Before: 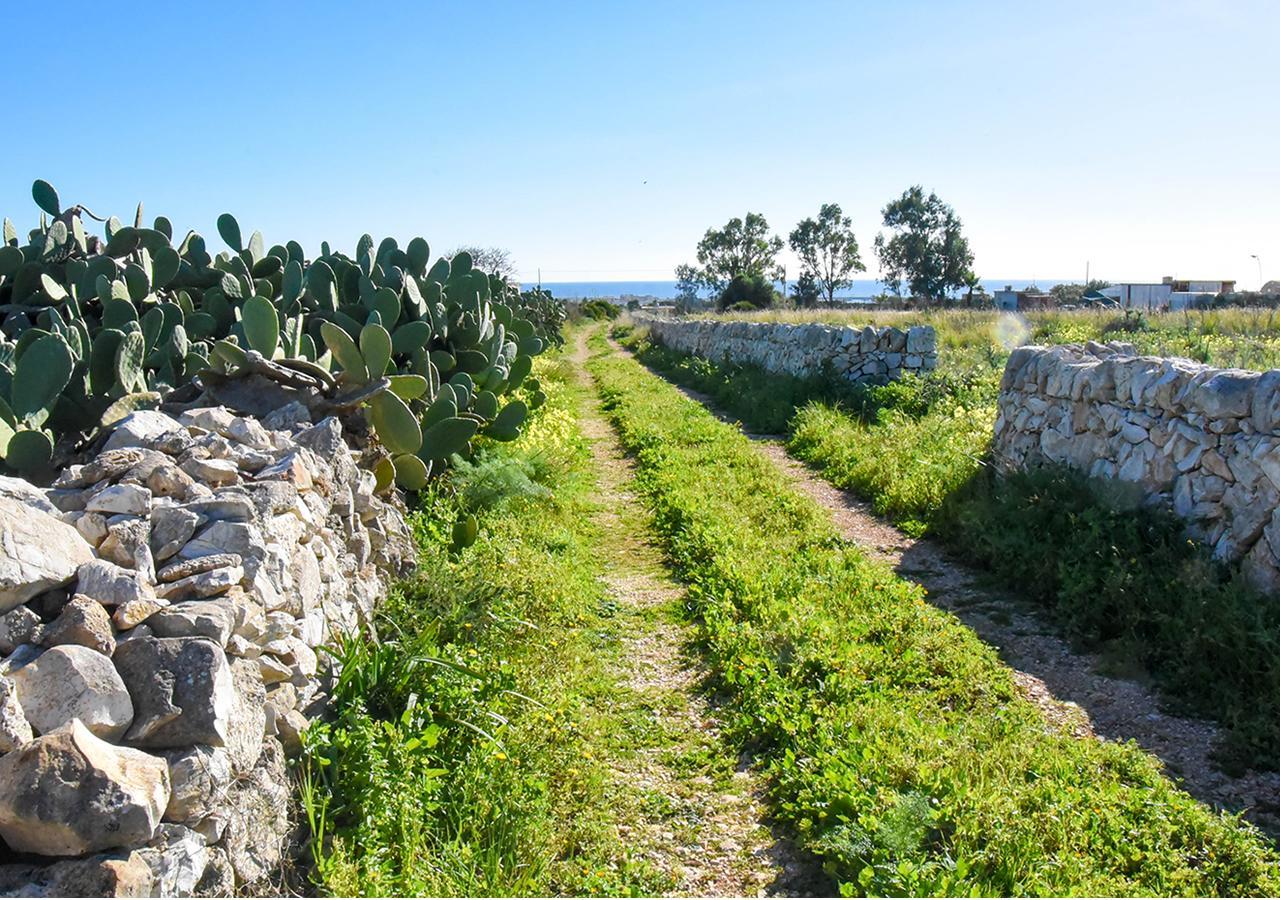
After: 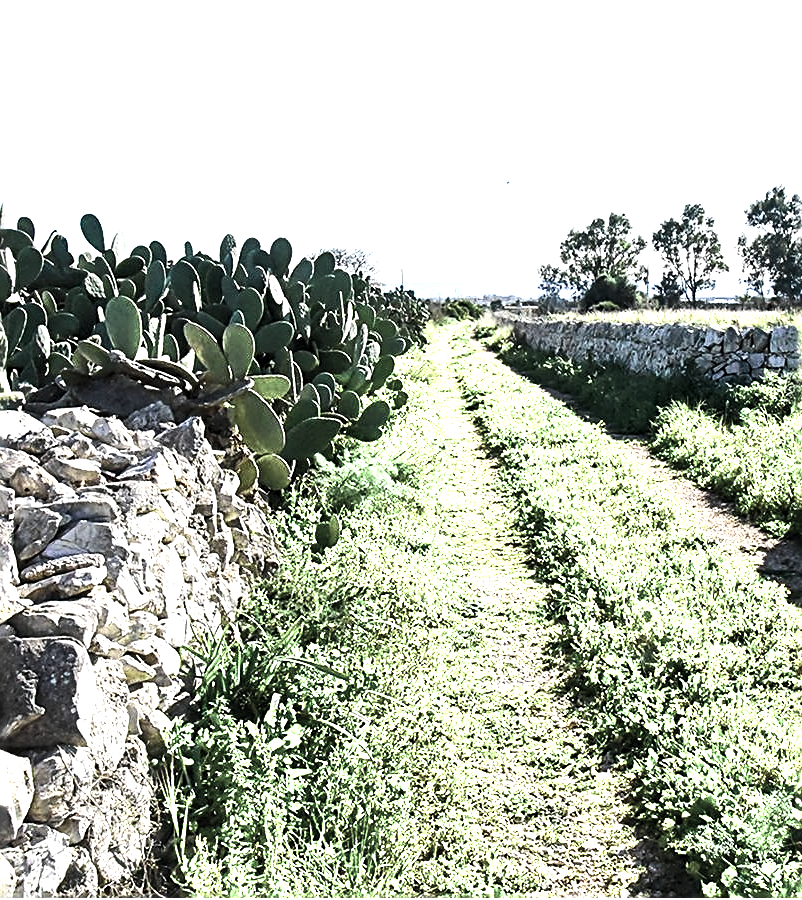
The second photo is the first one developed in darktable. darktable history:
sharpen: radius 2.597, amount 0.701
color zones: curves: ch0 [(0.25, 0.667) (0.758, 0.368)]; ch1 [(0.215, 0.245) (0.761, 0.373)]; ch2 [(0.247, 0.554) (0.761, 0.436)]
crop: left 10.719%, right 26.569%
color balance rgb: linear chroma grading › global chroma 15.638%, perceptual saturation grading › global saturation 30.458%, perceptual brilliance grading › highlights 17.279%, perceptual brilliance grading › mid-tones 32.223%, perceptual brilliance grading › shadows -30.956%
